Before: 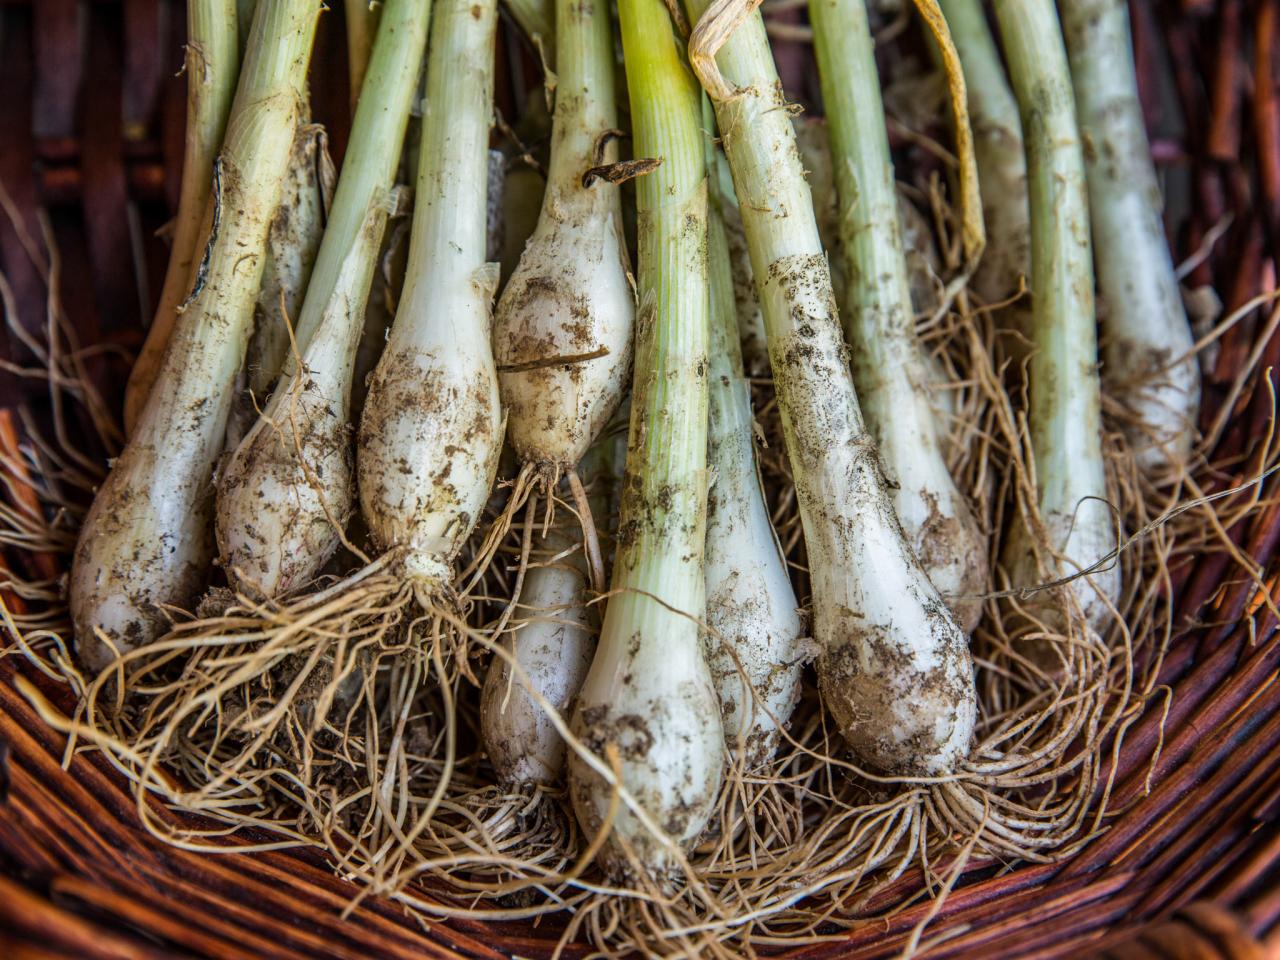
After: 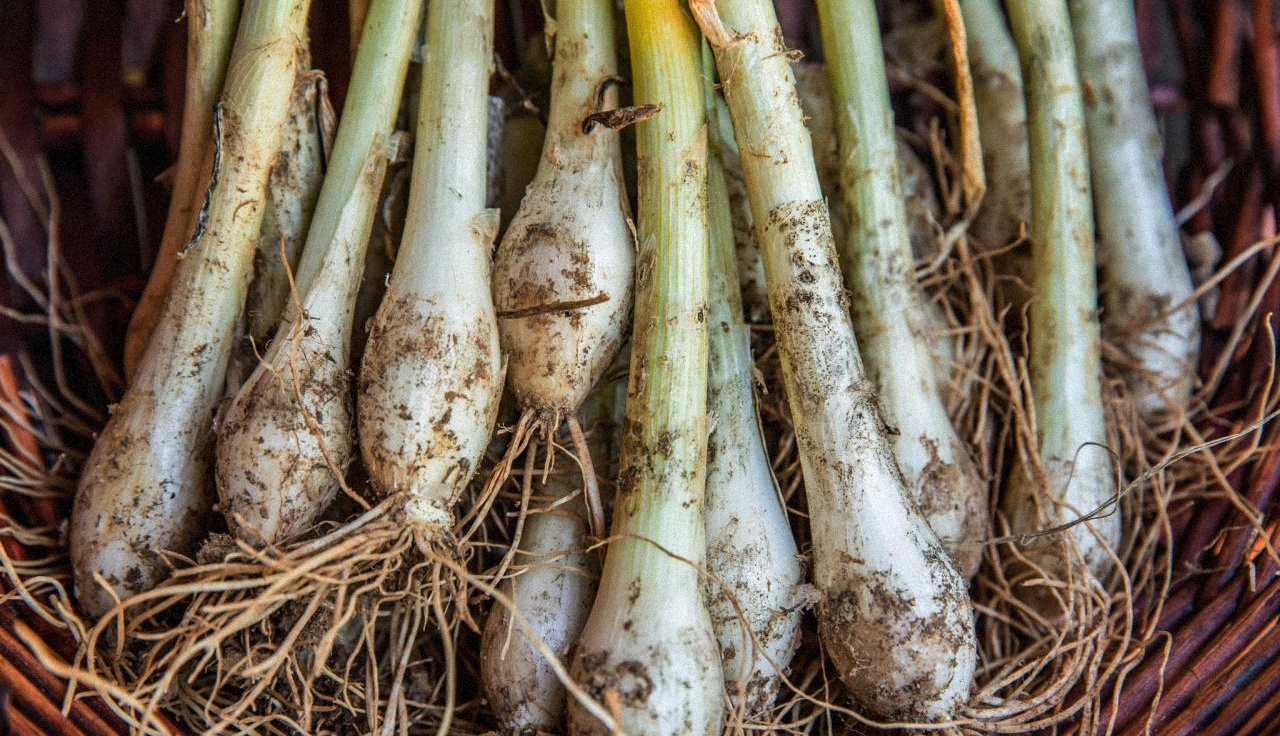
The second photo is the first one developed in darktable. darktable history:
grain: mid-tones bias 0%
color zones: curves: ch1 [(0, 0.469) (0.072, 0.457) (0.243, 0.494) (0.429, 0.5) (0.571, 0.5) (0.714, 0.5) (0.857, 0.5) (1, 0.469)]; ch2 [(0, 0.499) (0.143, 0.467) (0.242, 0.436) (0.429, 0.493) (0.571, 0.5) (0.714, 0.5) (0.857, 0.5) (1, 0.499)]
crop: top 5.667%, bottom 17.637%
